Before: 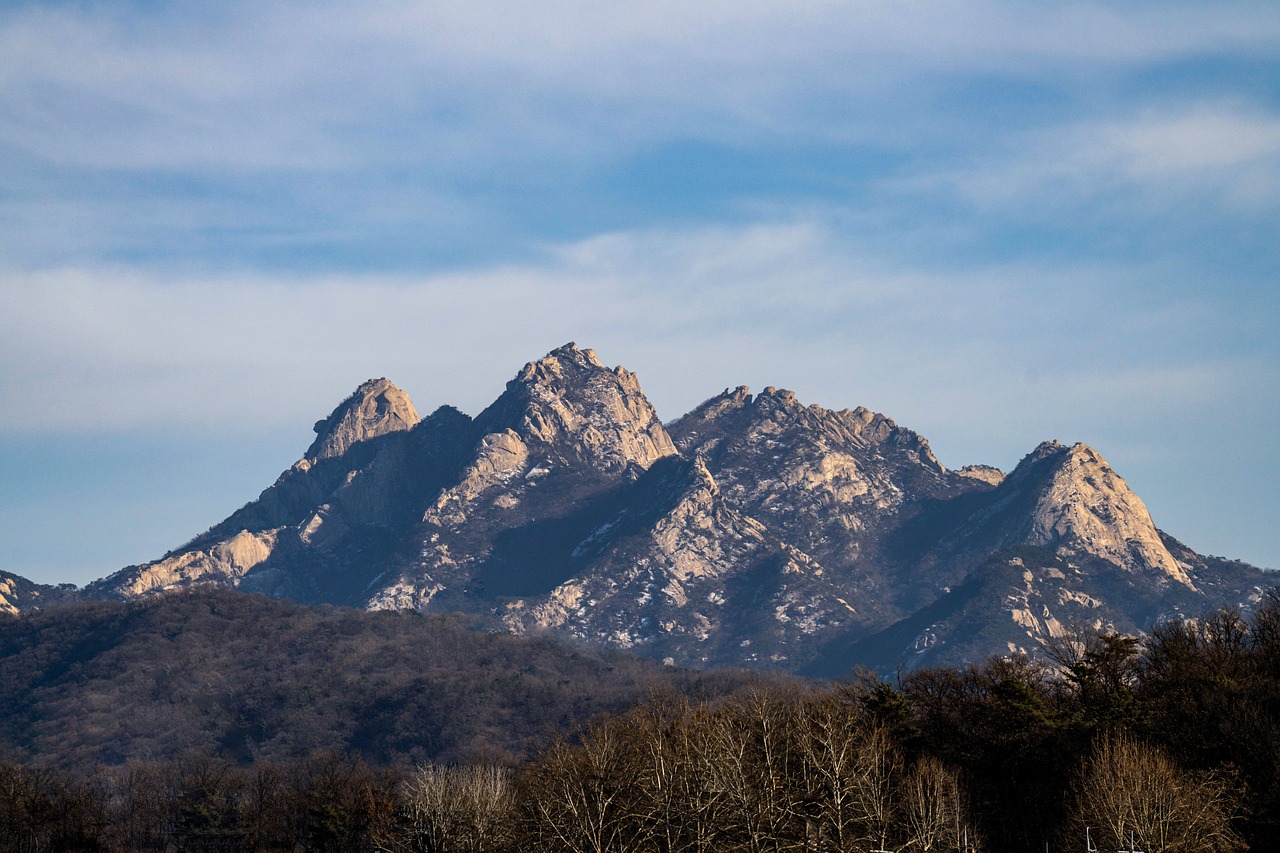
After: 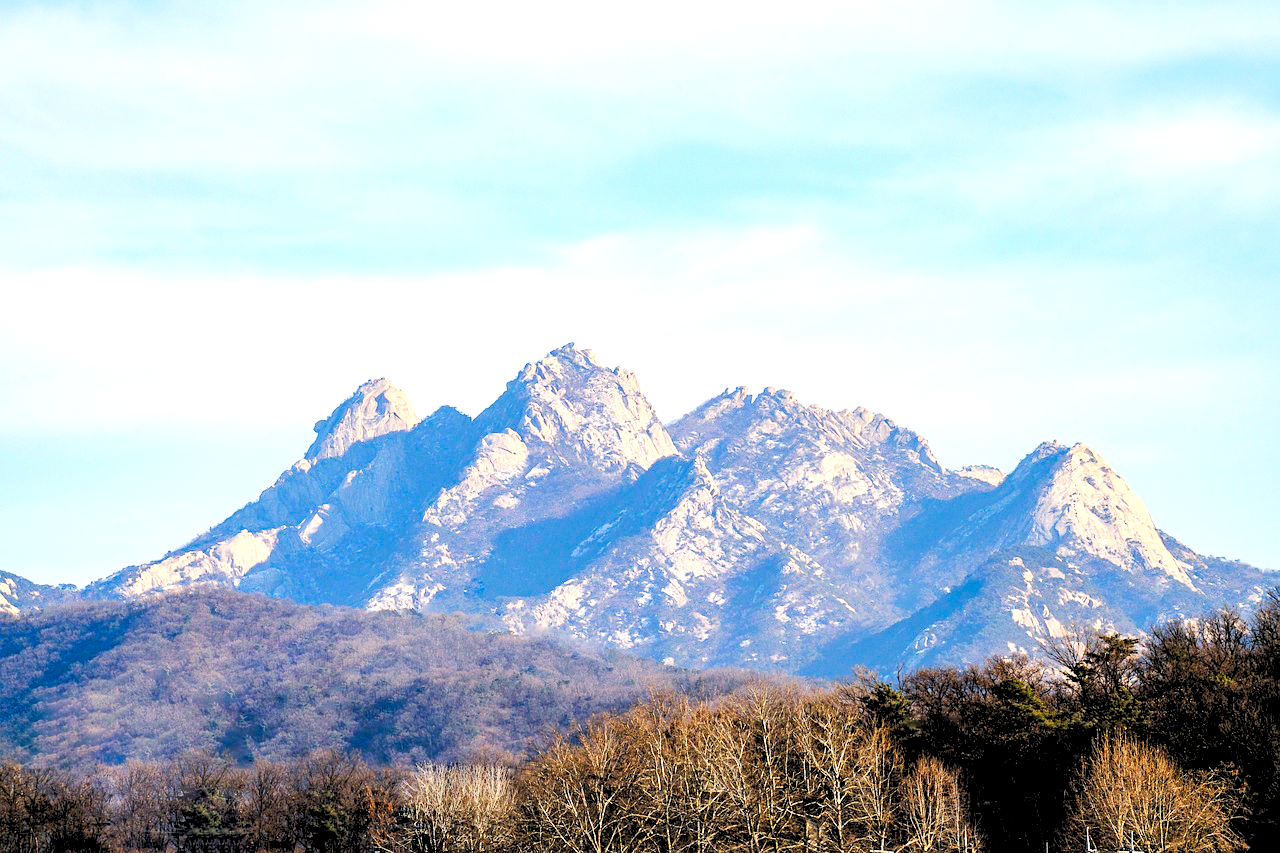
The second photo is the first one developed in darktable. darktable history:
exposure: black level correction 0, exposure 1.199 EV, compensate highlight preservation false
levels: levels [0.072, 0.414, 0.976]
tone curve: curves: ch0 [(0, 0) (0.239, 0.248) (0.508, 0.606) (0.828, 0.878) (1, 1)]; ch1 [(0, 0) (0.401, 0.42) (0.442, 0.47) (0.492, 0.498) (0.511, 0.516) (0.555, 0.586) (0.681, 0.739) (1, 1)]; ch2 [(0, 0) (0.411, 0.433) (0.5, 0.504) (0.545, 0.574) (1, 1)], preserve colors none
